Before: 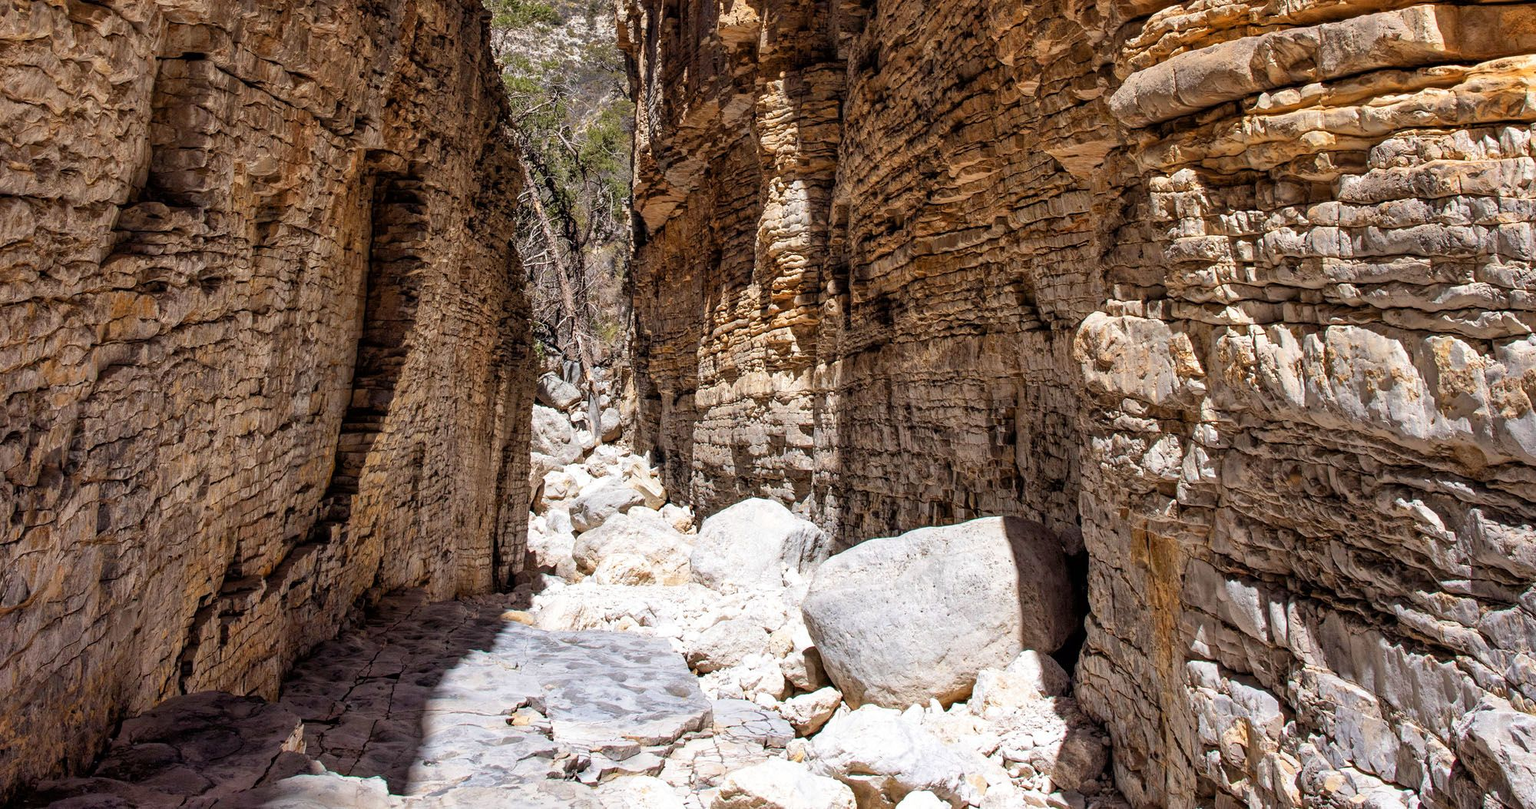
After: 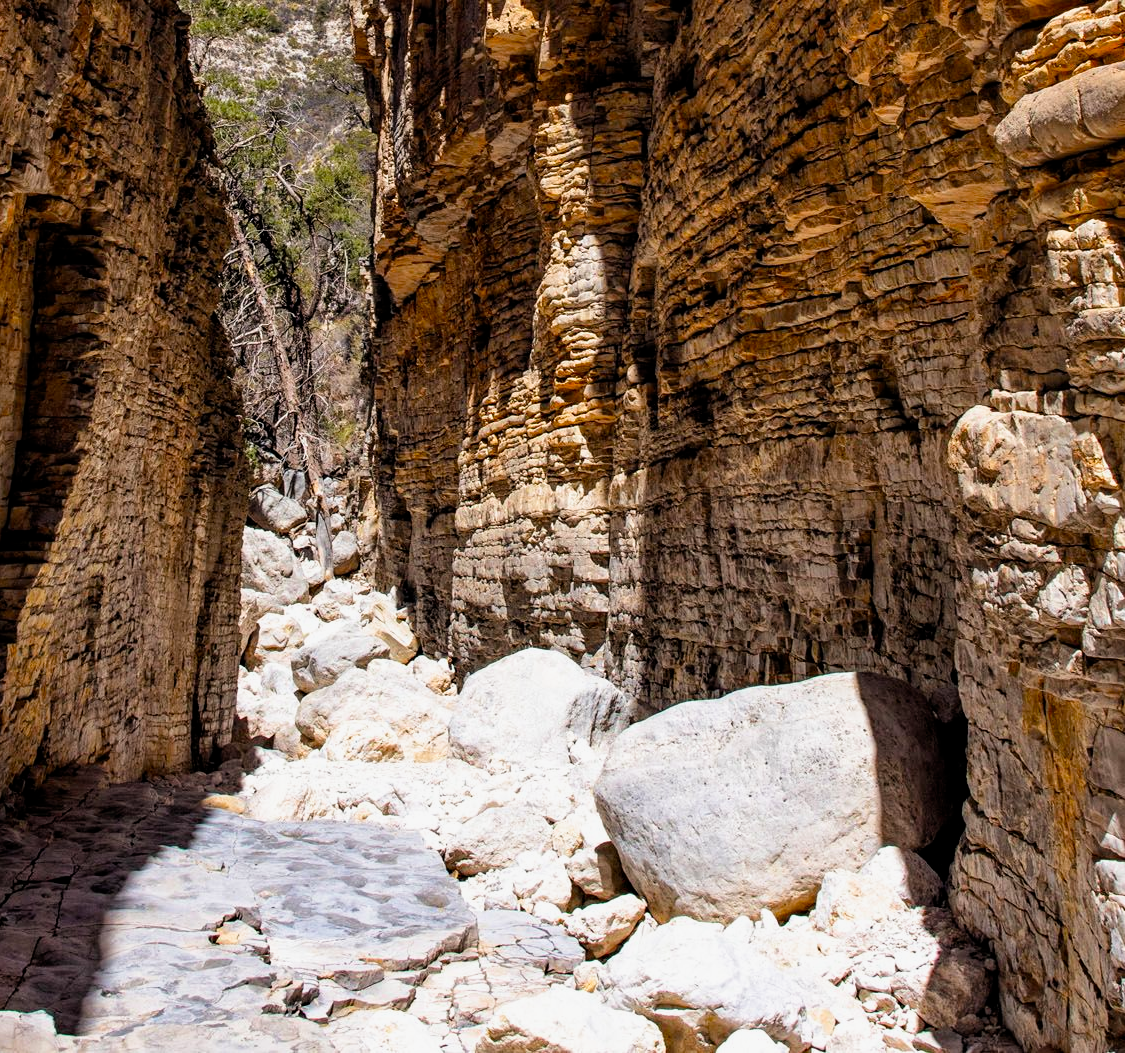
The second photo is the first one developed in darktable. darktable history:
crop and rotate: left 22.516%, right 21.234%
filmic rgb: black relative exposure -12 EV, white relative exposure 2.8 EV, threshold 3 EV, target black luminance 0%, hardness 8.06, latitude 70.41%, contrast 1.14, highlights saturation mix 10%, shadows ↔ highlights balance -0.388%, color science v4 (2020), iterations of high-quality reconstruction 10, contrast in shadows soft, contrast in highlights soft, enable highlight reconstruction true
